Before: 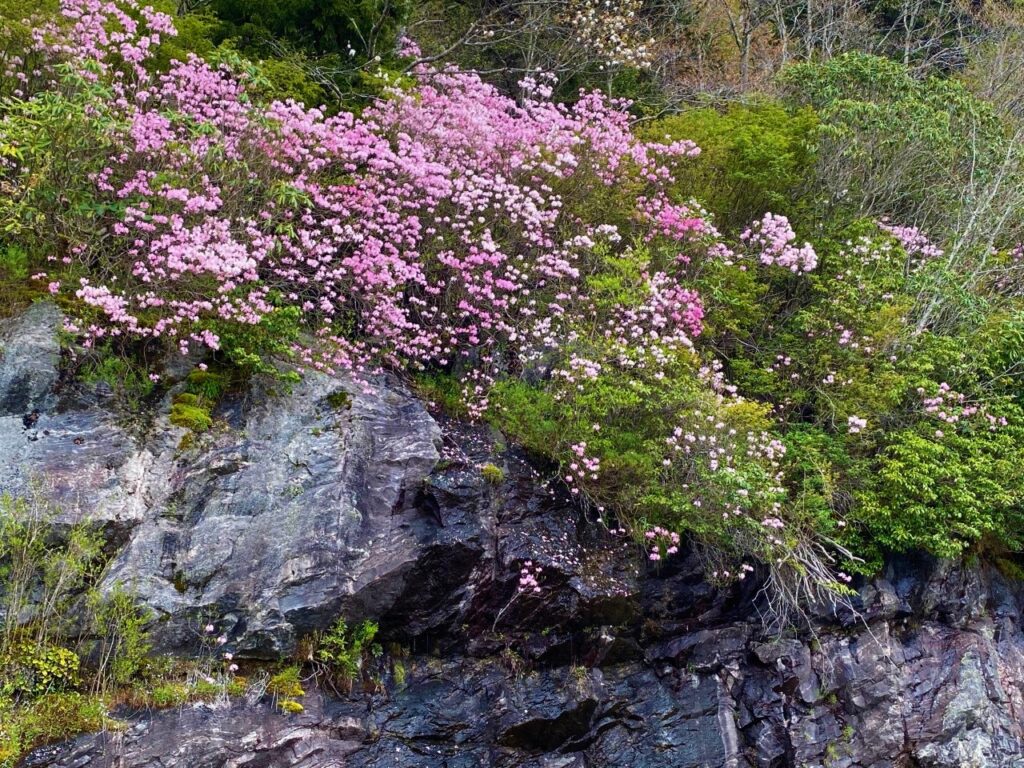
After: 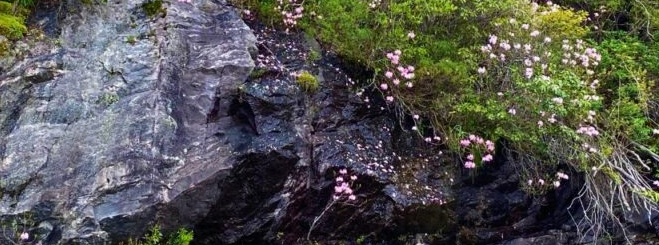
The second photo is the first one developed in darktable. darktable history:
shadows and highlights: radius 334.93, shadows 63.48, highlights 6.06, compress 87.7%, highlights color adjustment 39.73%, soften with gaussian
crop: left 18.091%, top 51.13%, right 17.525%, bottom 16.85%
